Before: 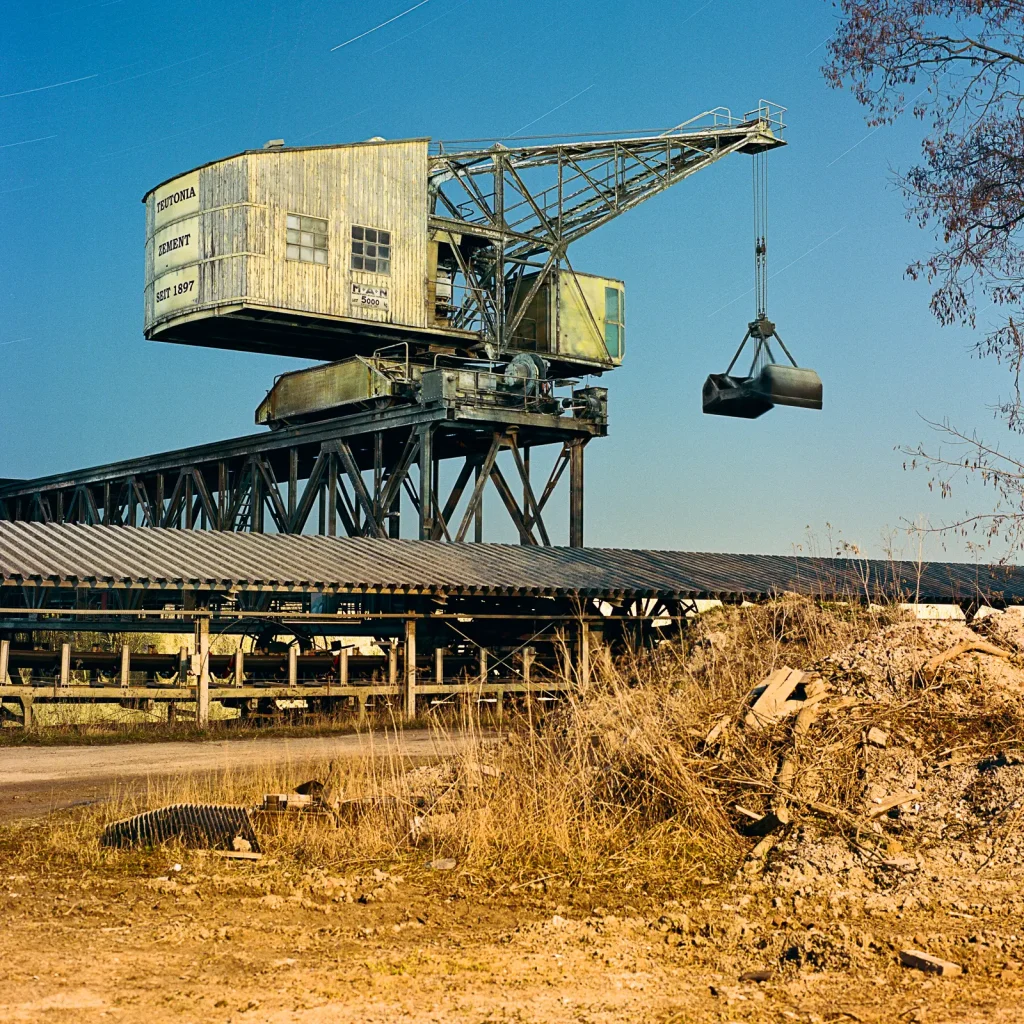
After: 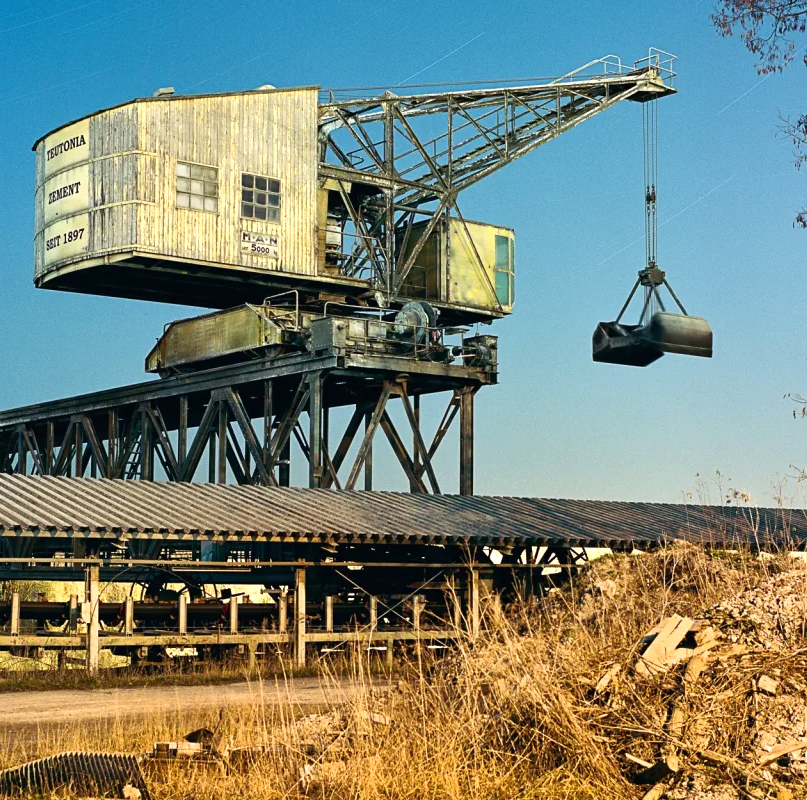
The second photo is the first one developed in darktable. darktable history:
crop and rotate: left 10.77%, top 5.1%, right 10.41%, bottom 16.76%
exposure: black level correction 0, exposure 0.3 EV, compensate highlight preservation false
base curve: curves: ch0 [(0, 0) (0.303, 0.277) (1, 1)]
